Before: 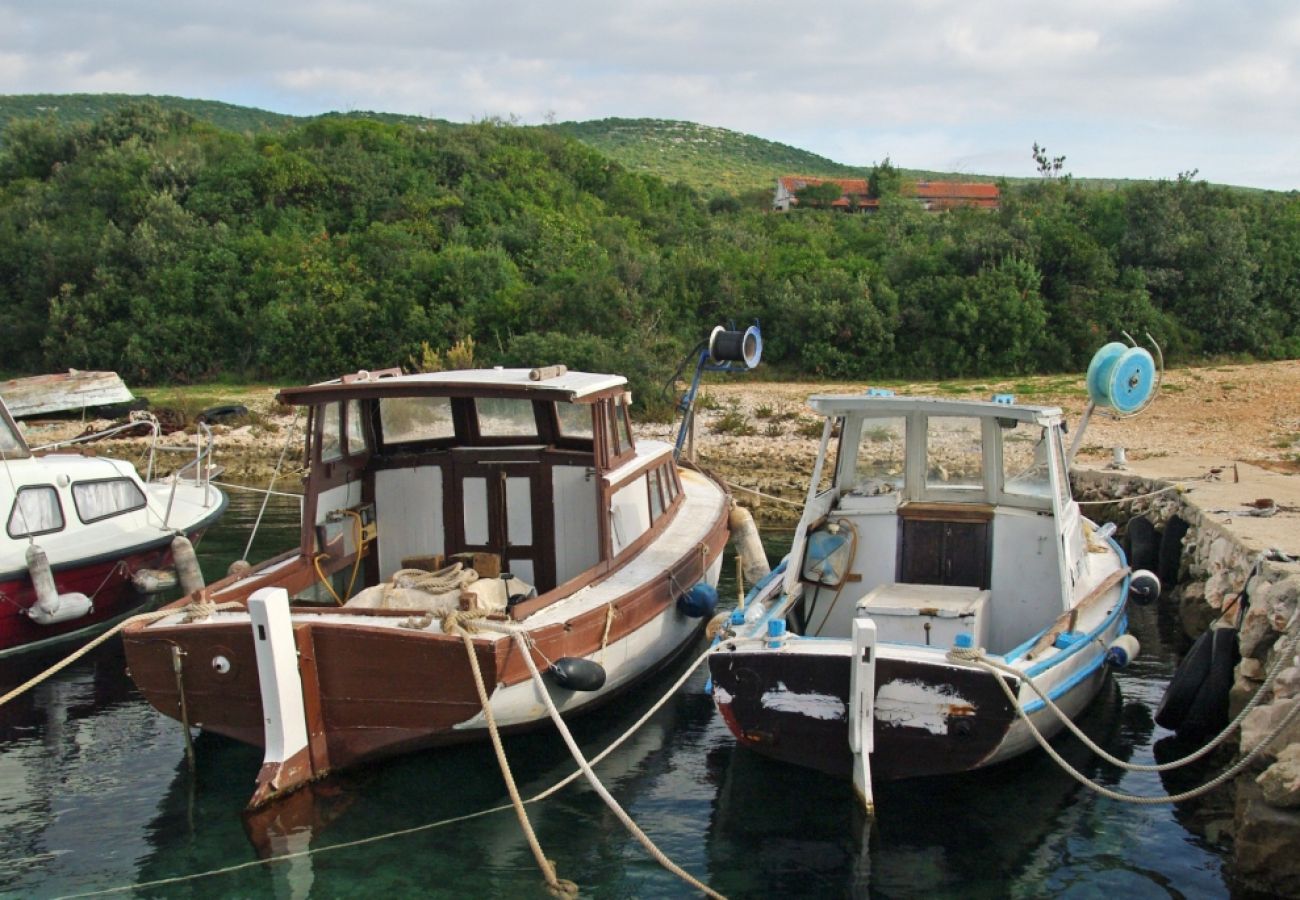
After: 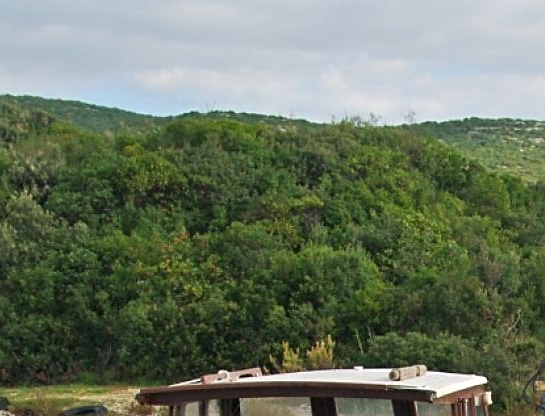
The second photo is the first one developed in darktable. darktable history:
crop and rotate: left 10.817%, top 0.062%, right 47.194%, bottom 53.626%
tone equalizer: on, module defaults
sharpen: on, module defaults
